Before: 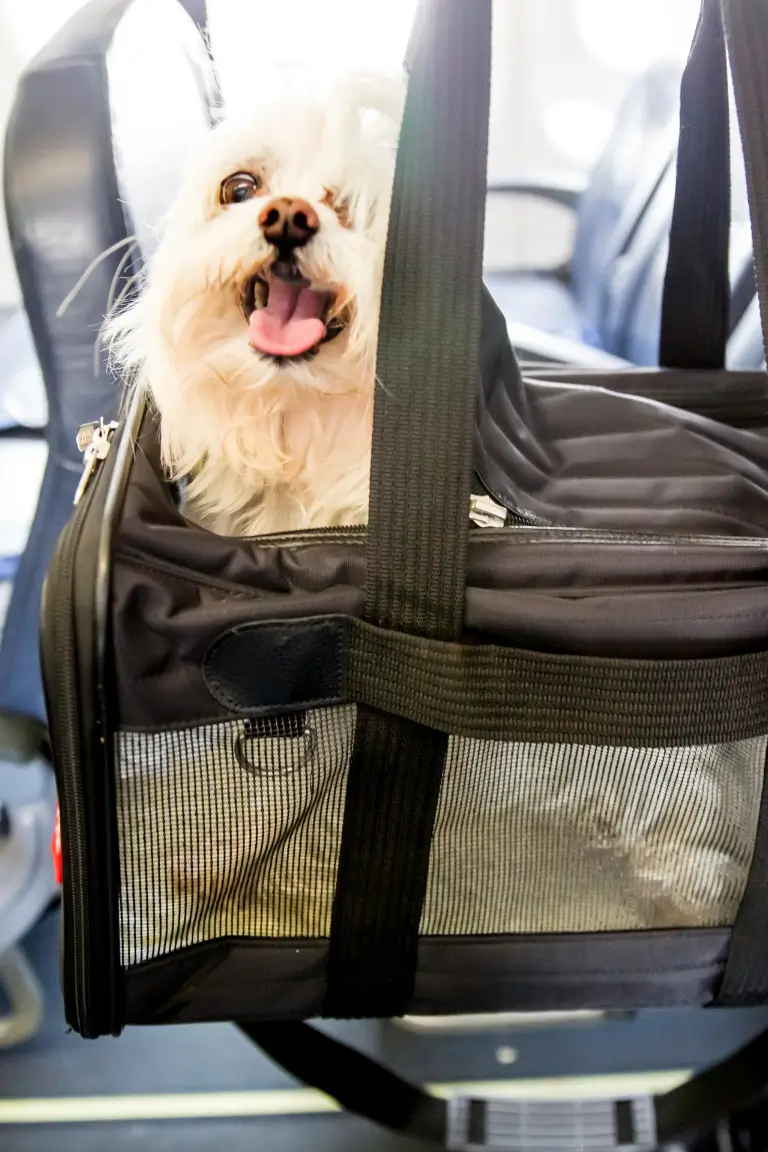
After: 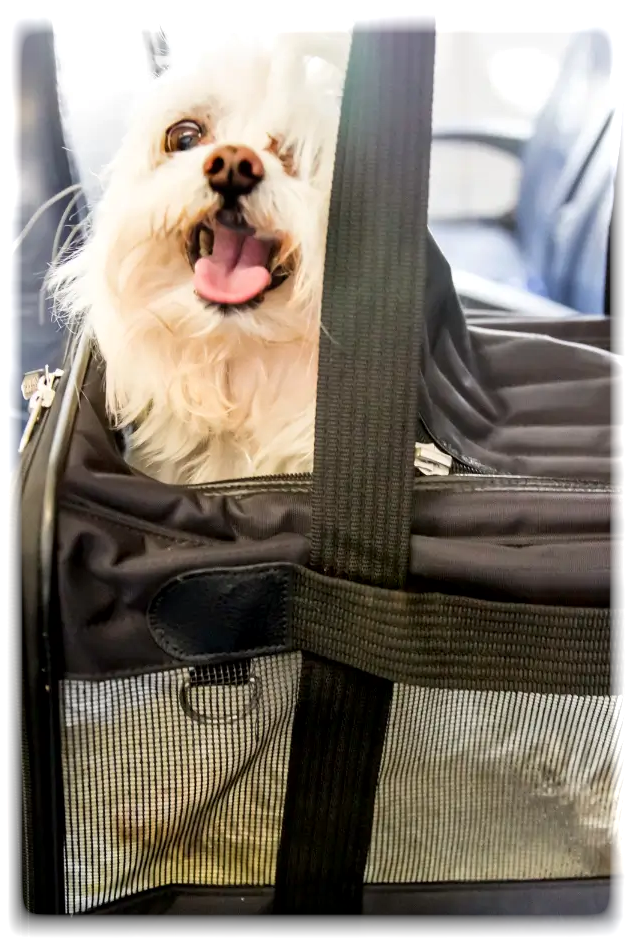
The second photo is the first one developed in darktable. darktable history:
vignetting: fall-off start 93%, fall-off radius 5%, brightness 1, saturation -0.49, automatic ratio true, width/height ratio 1.332, shape 0.04, unbound false
local contrast: mode bilateral grid, contrast 20, coarseness 50, detail 120%, midtone range 0.2
crop and rotate: left 7.196%, top 4.574%, right 10.605%, bottom 13.178%
